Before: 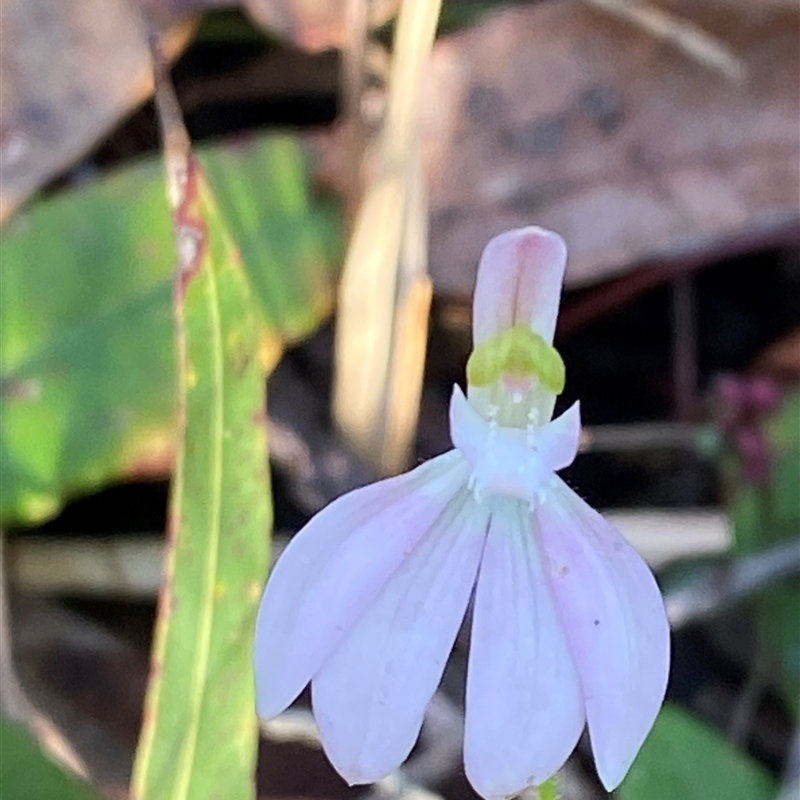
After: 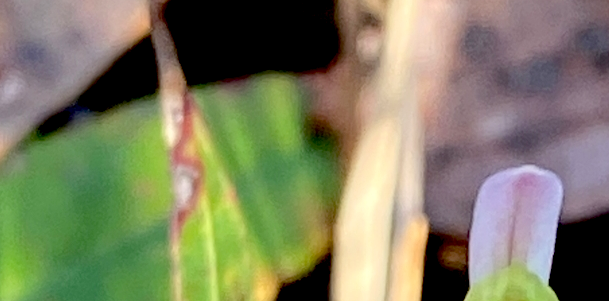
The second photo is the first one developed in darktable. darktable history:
exposure: black level correction 0.047, exposure 0.013 EV, compensate highlight preservation false
crop: left 0.526%, top 7.65%, right 23.347%, bottom 54.636%
